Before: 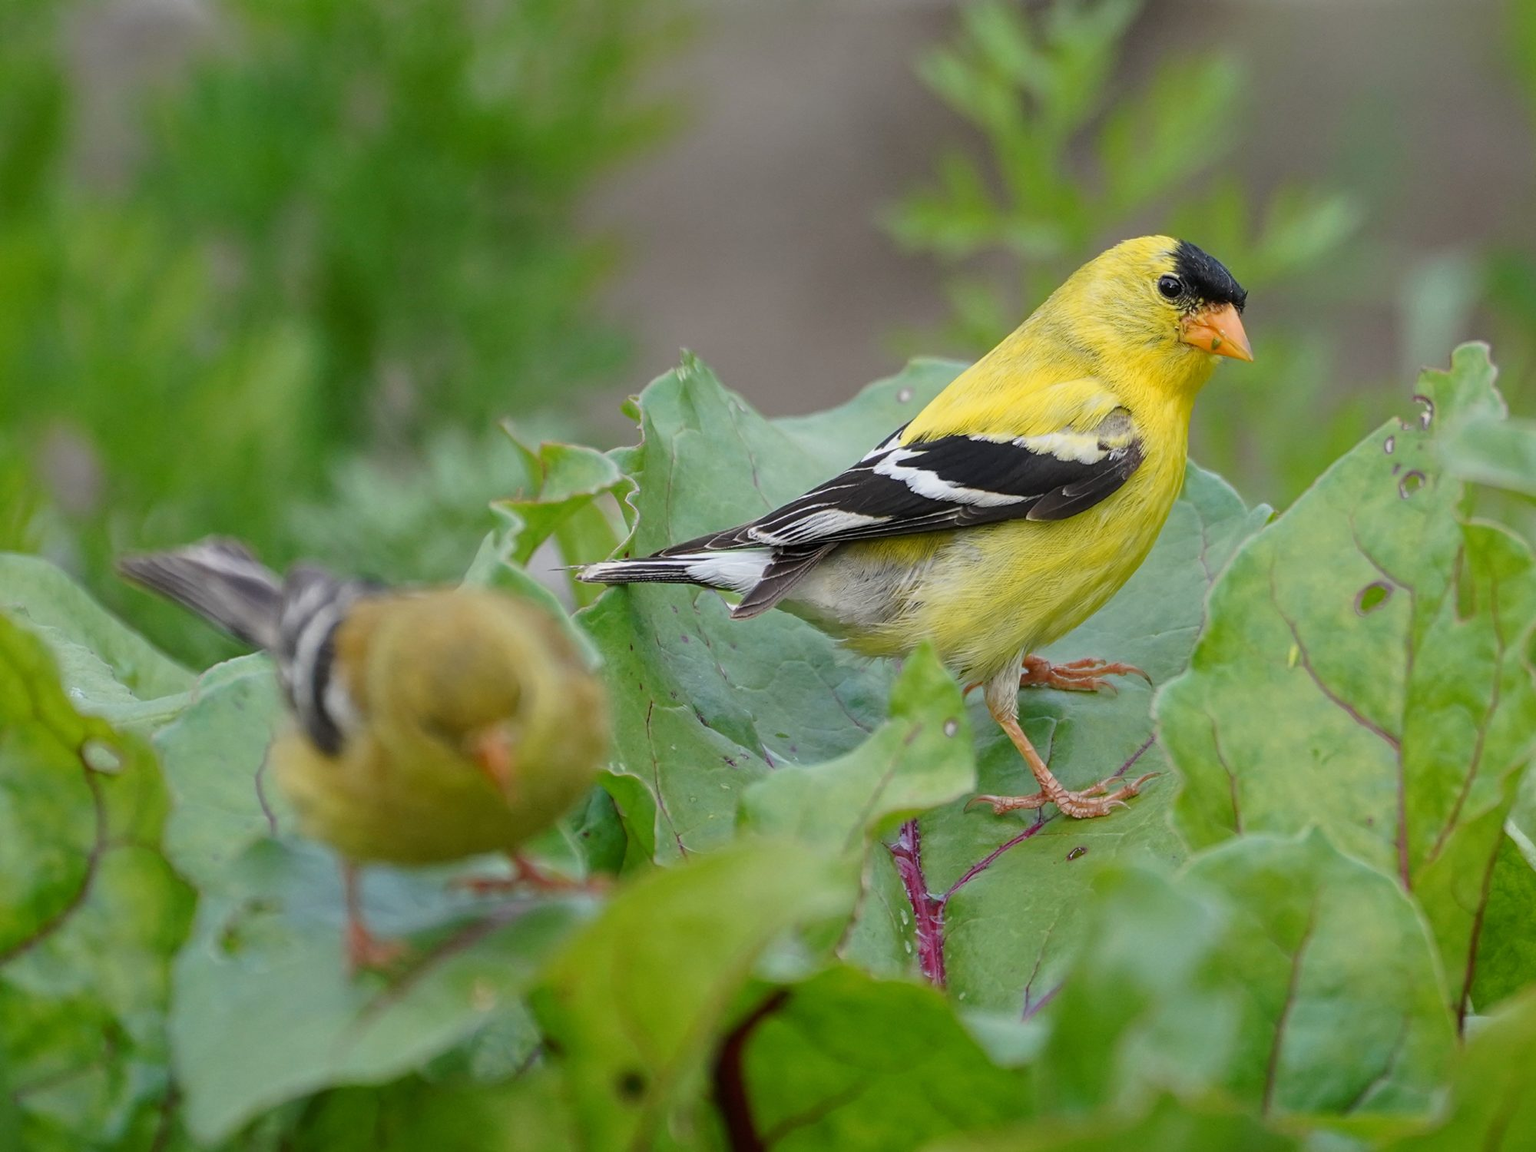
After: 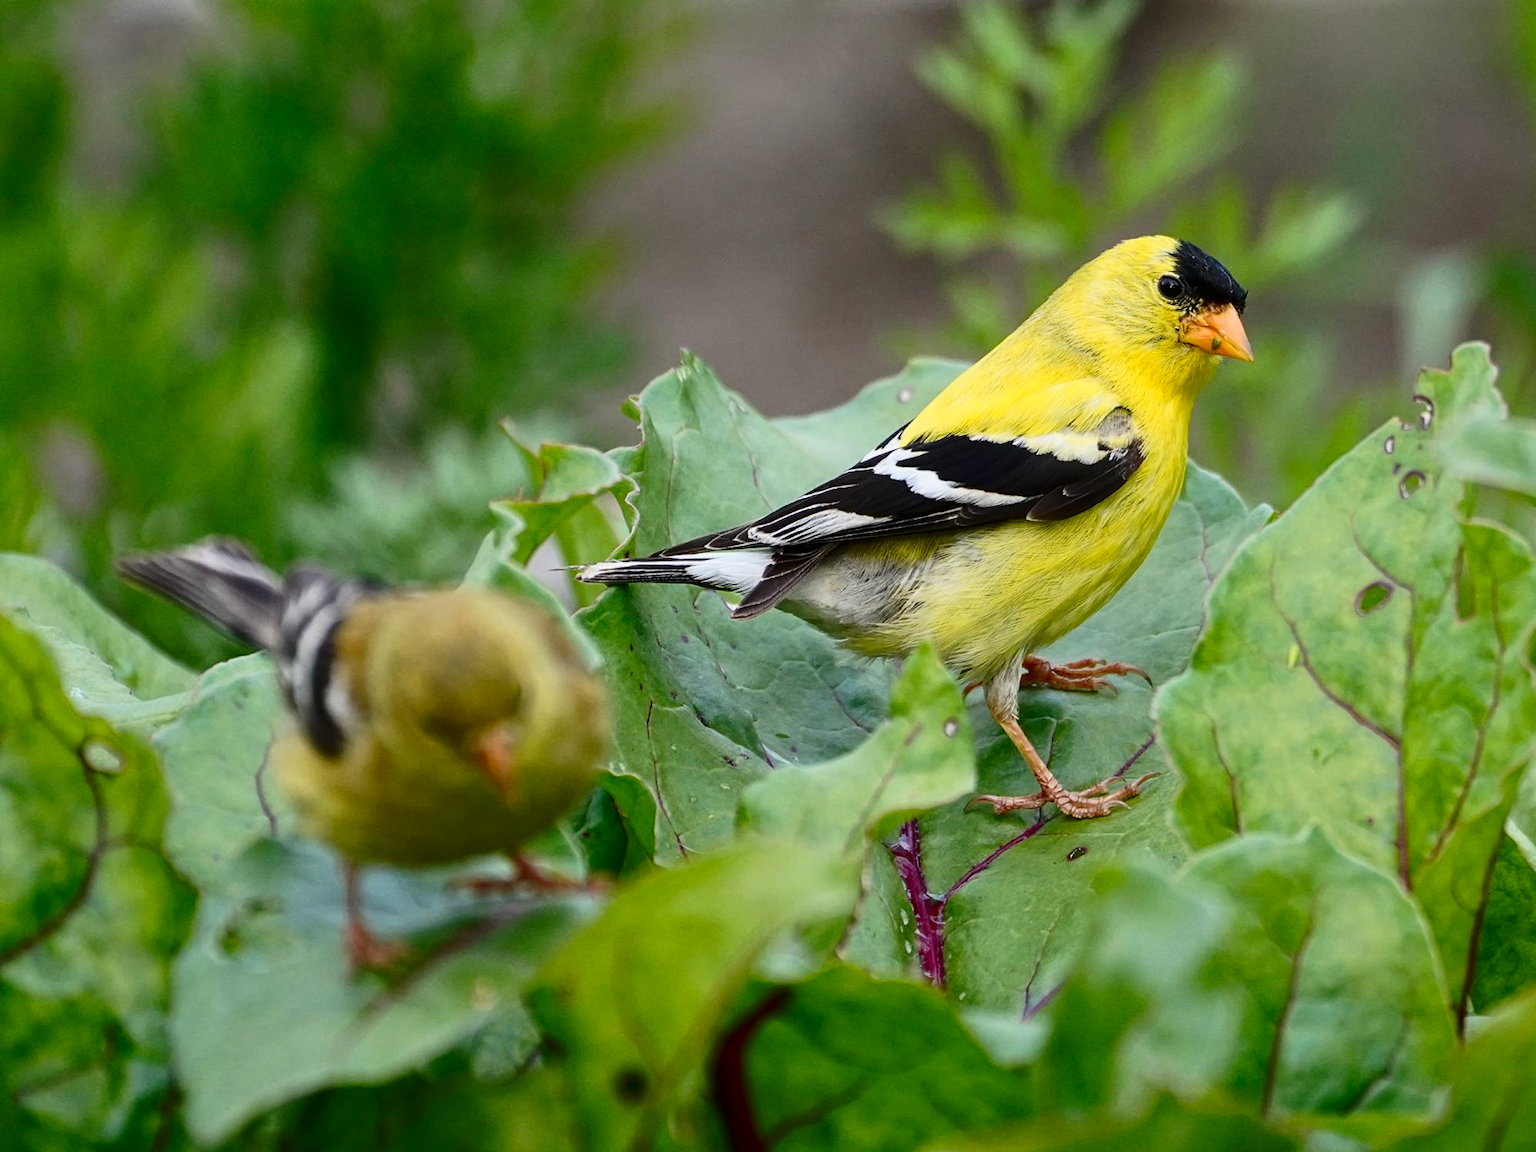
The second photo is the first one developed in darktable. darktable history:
contrast brightness saturation: contrast 0.309, brightness -0.079, saturation 0.171
